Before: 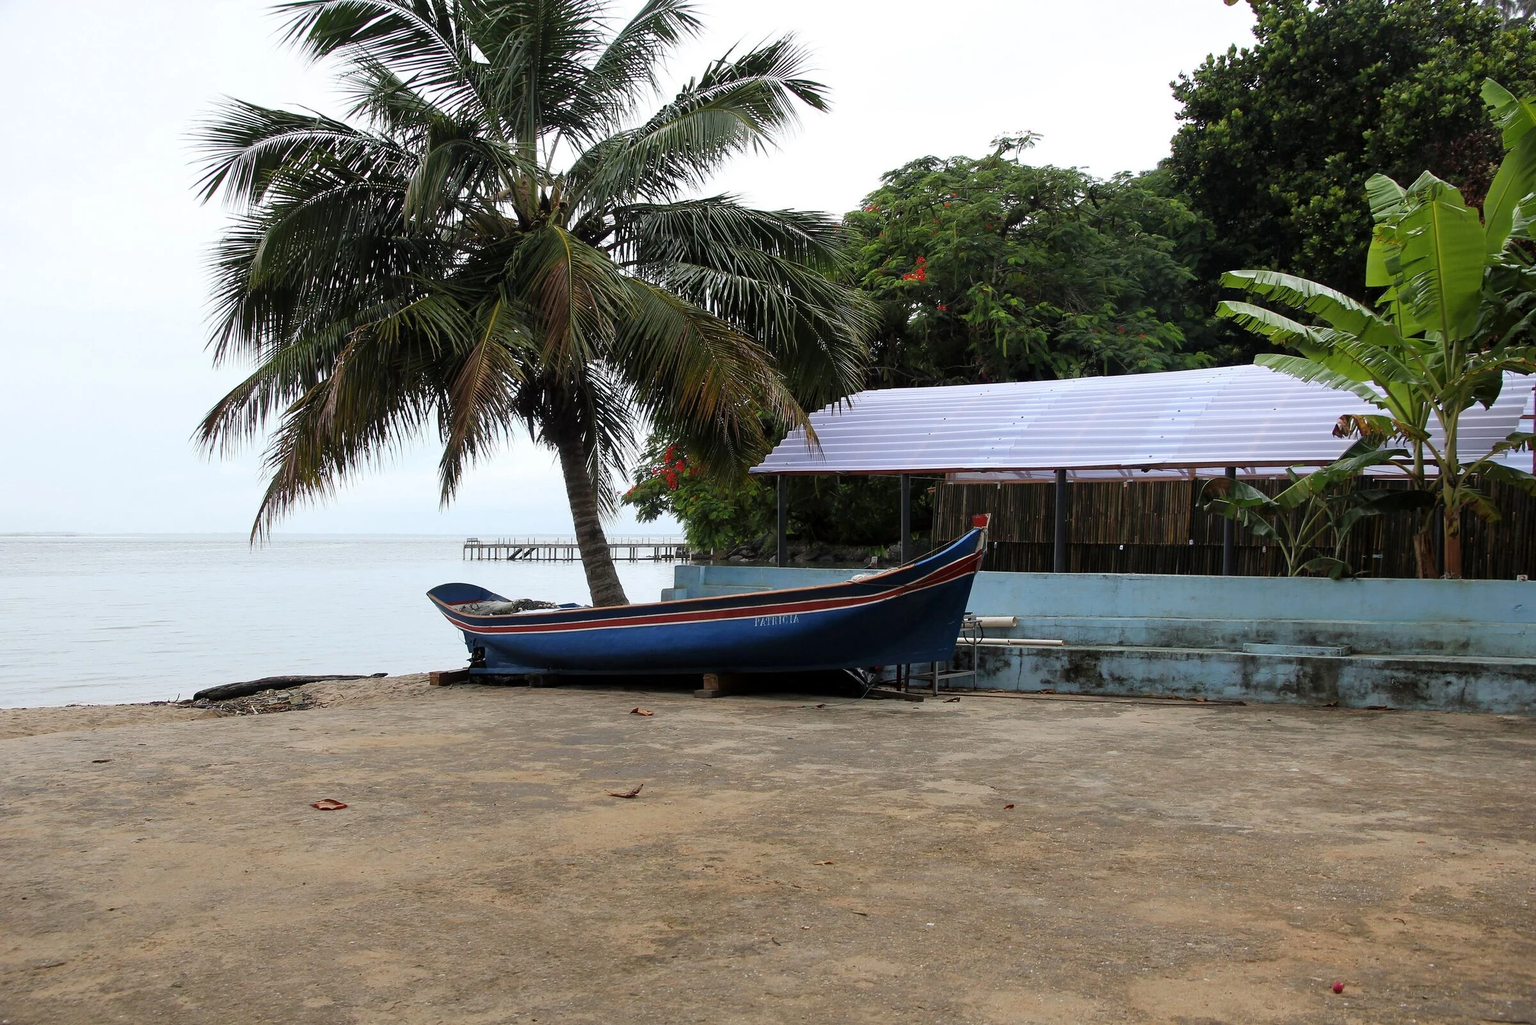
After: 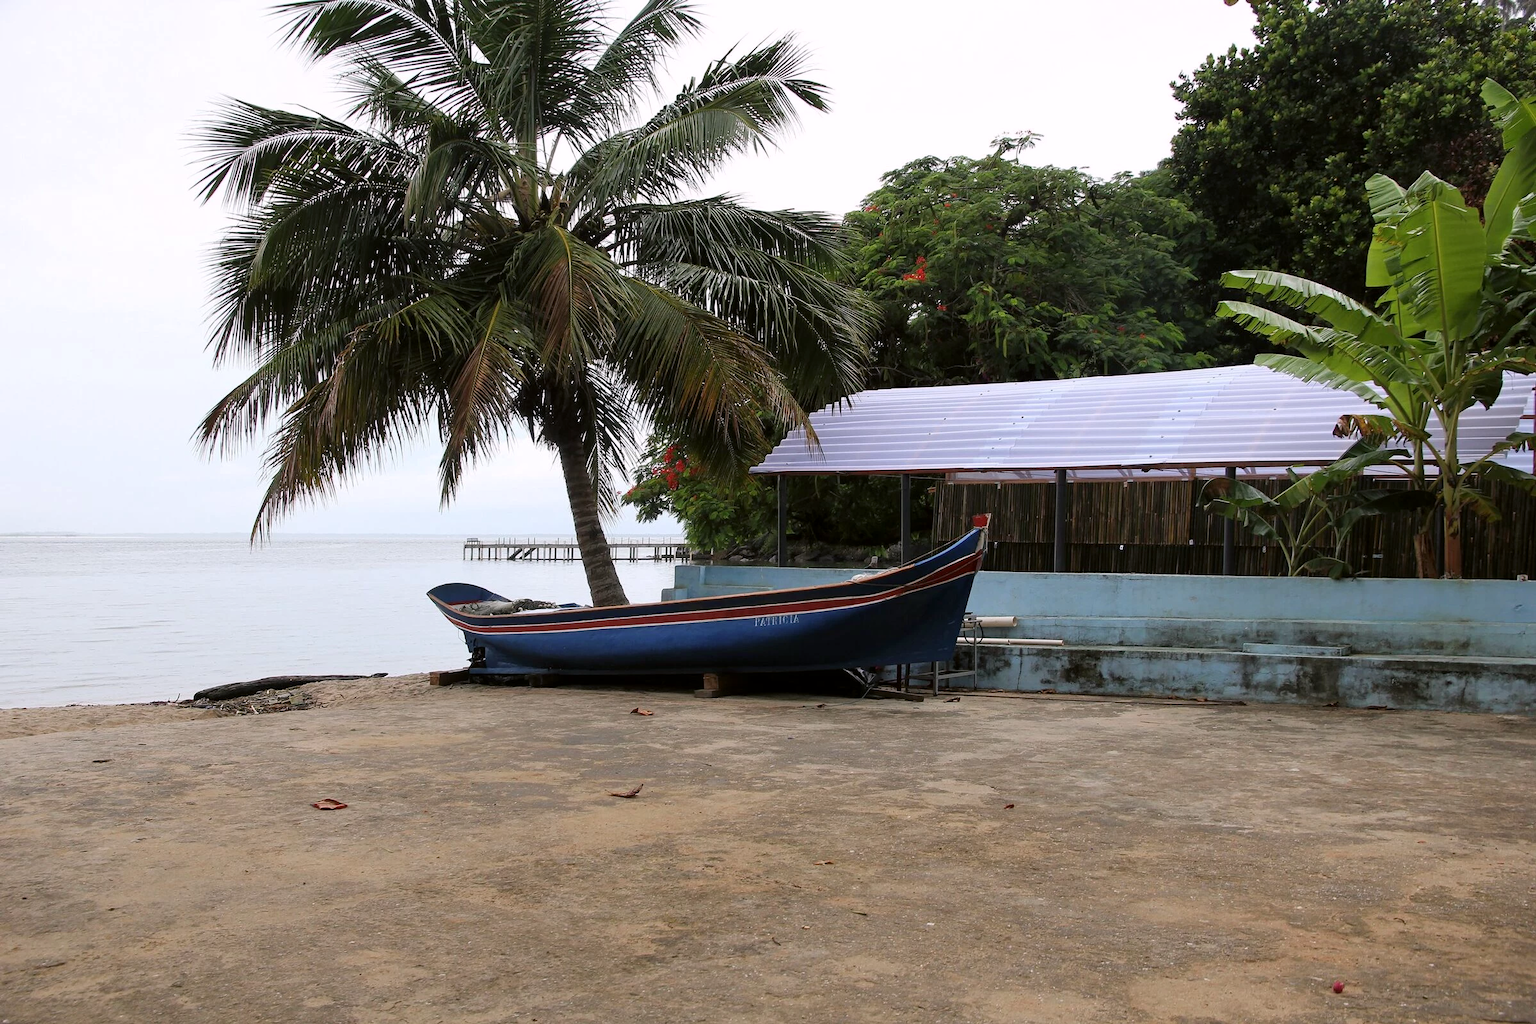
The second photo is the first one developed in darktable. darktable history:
color correction: highlights a* 3.12, highlights b* -1.43, shadows a* -0.101, shadows b* 2.29, saturation 0.978
